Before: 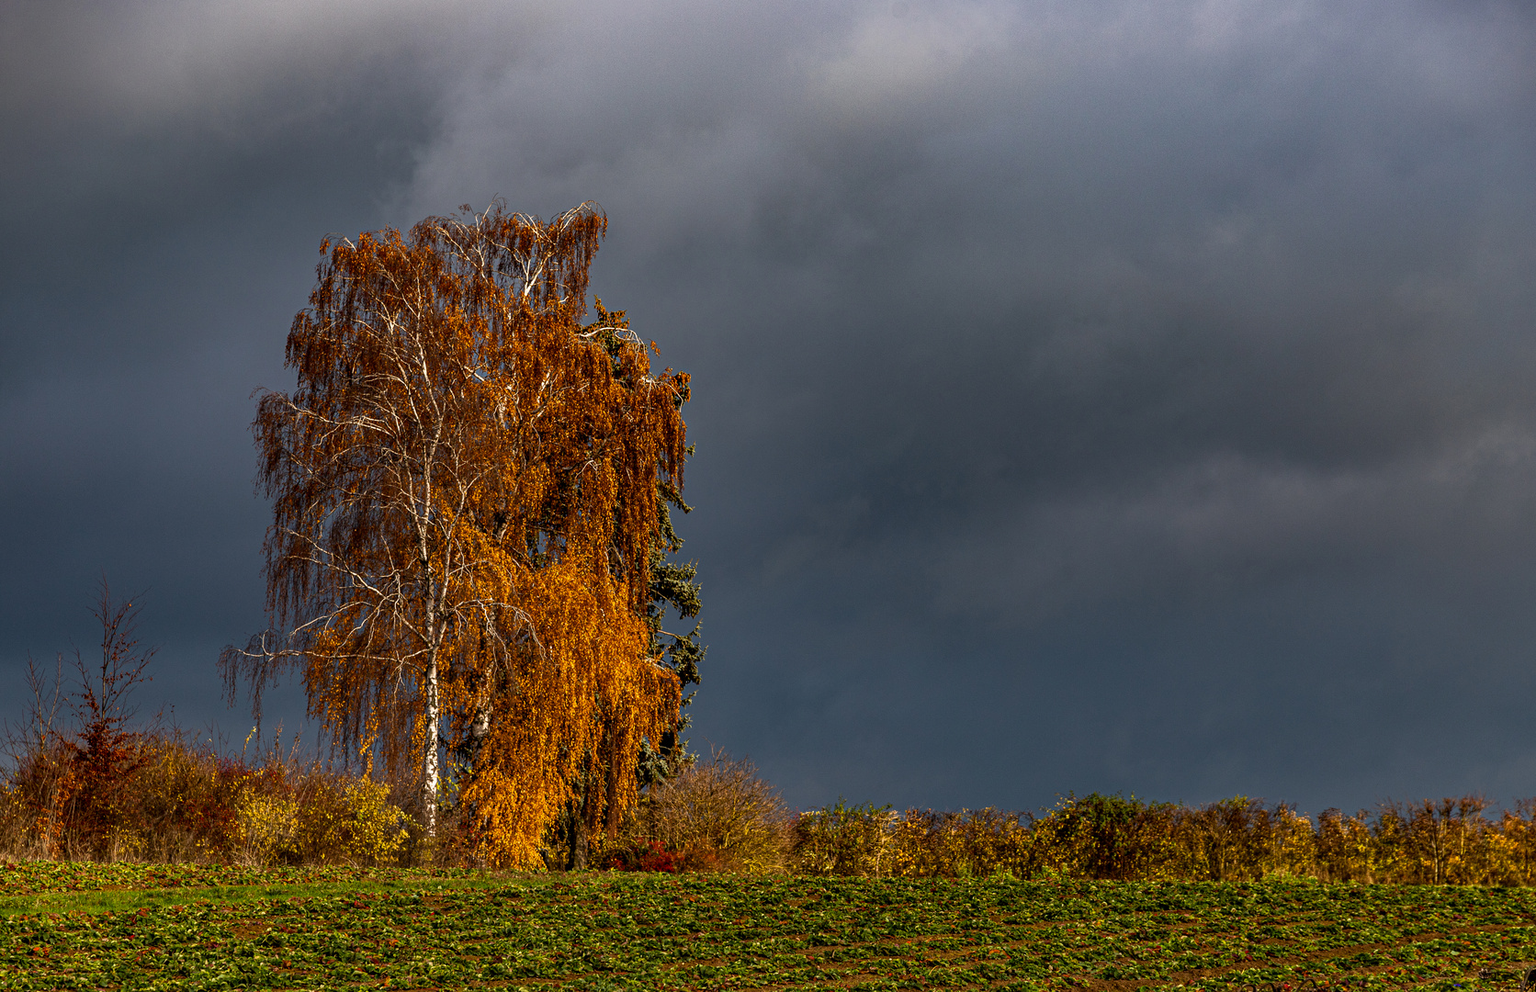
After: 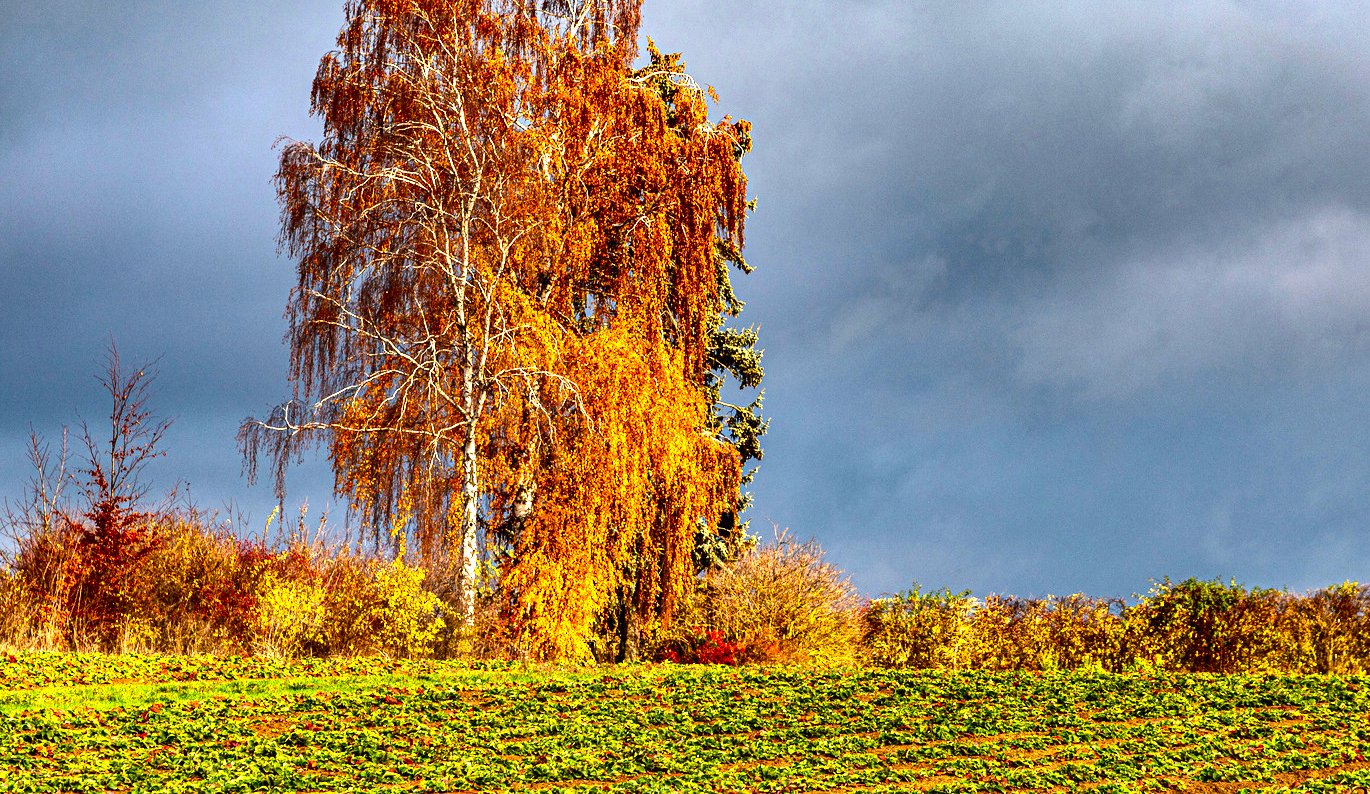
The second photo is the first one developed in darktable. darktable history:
crop: top 26.453%, right 18.017%
exposure: black level correction 0, exposure 1.921 EV, compensate exposure bias true, compensate highlight preservation false
contrast brightness saturation: contrast 0.19, brightness -0.109, saturation 0.21
